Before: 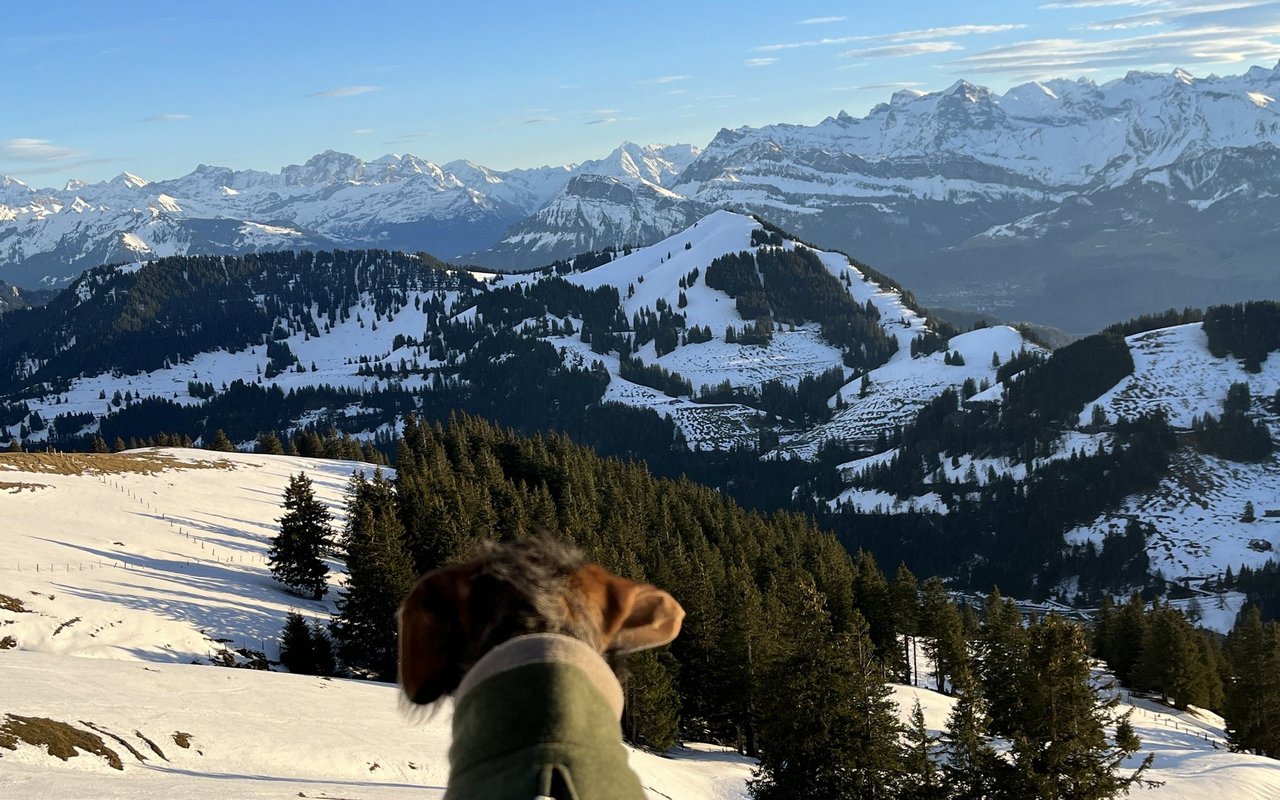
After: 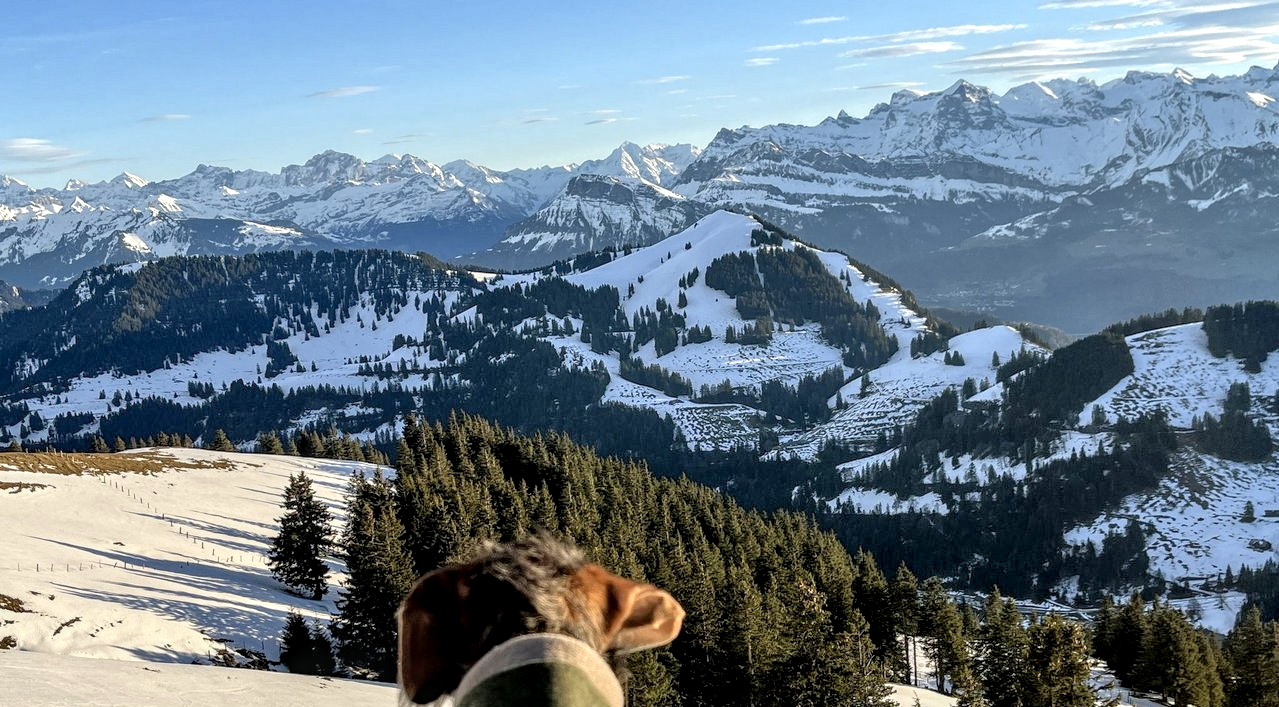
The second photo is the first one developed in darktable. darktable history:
tone equalizer: -7 EV 0.151 EV, -6 EV 0.622 EV, -5 EV 1.15 EV, -4 EV 1.3 EV, -3 EV 1.14 EV, -2 EV 0.6 EV, -1 EV 0.157 EV
crop and rotate: top 0%, bottom 11.532%
contrast brightness saturation: saturation -0.036
shadows and highlights: shadows 1.86, highlights 41.09
local contrast: highlights 21%, detail 150%
